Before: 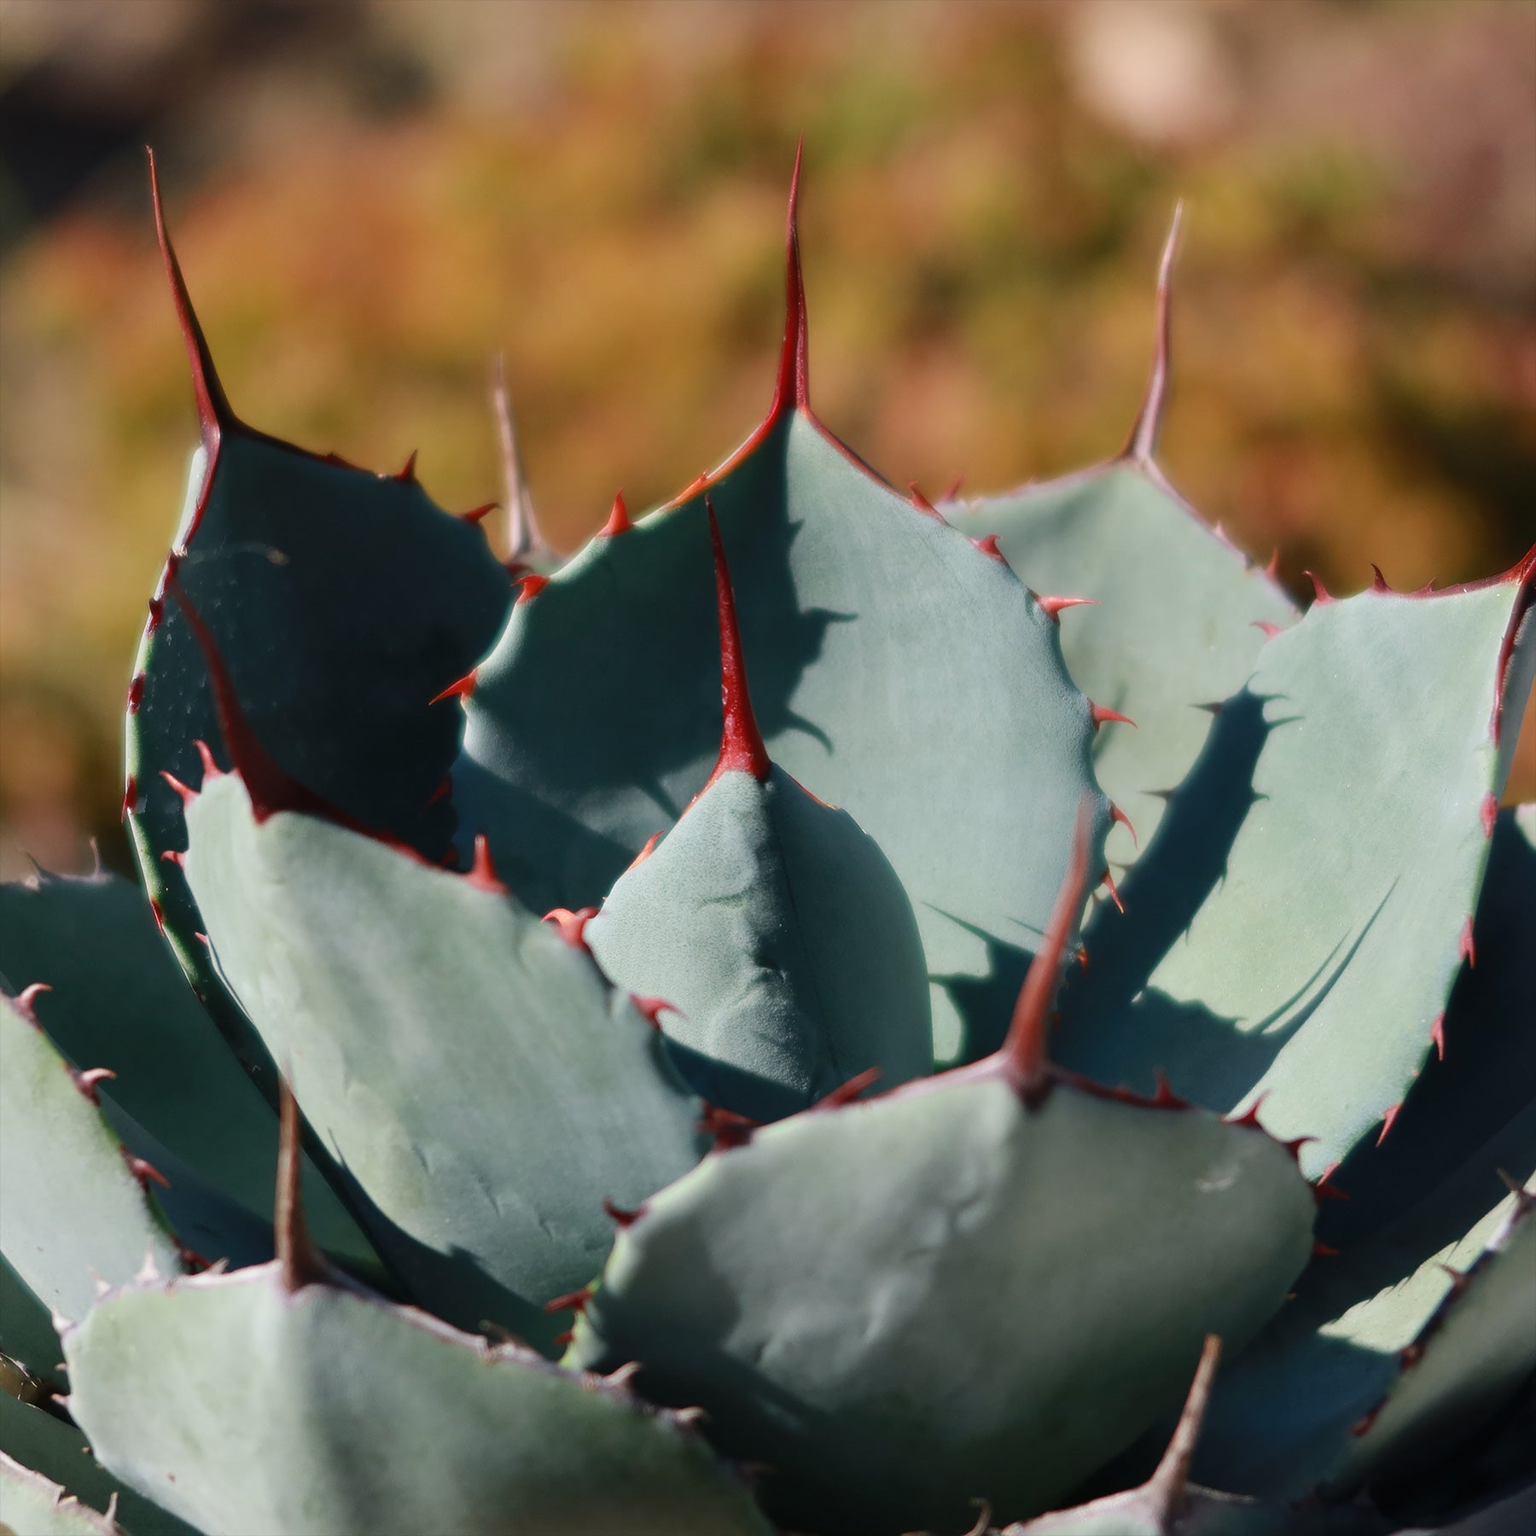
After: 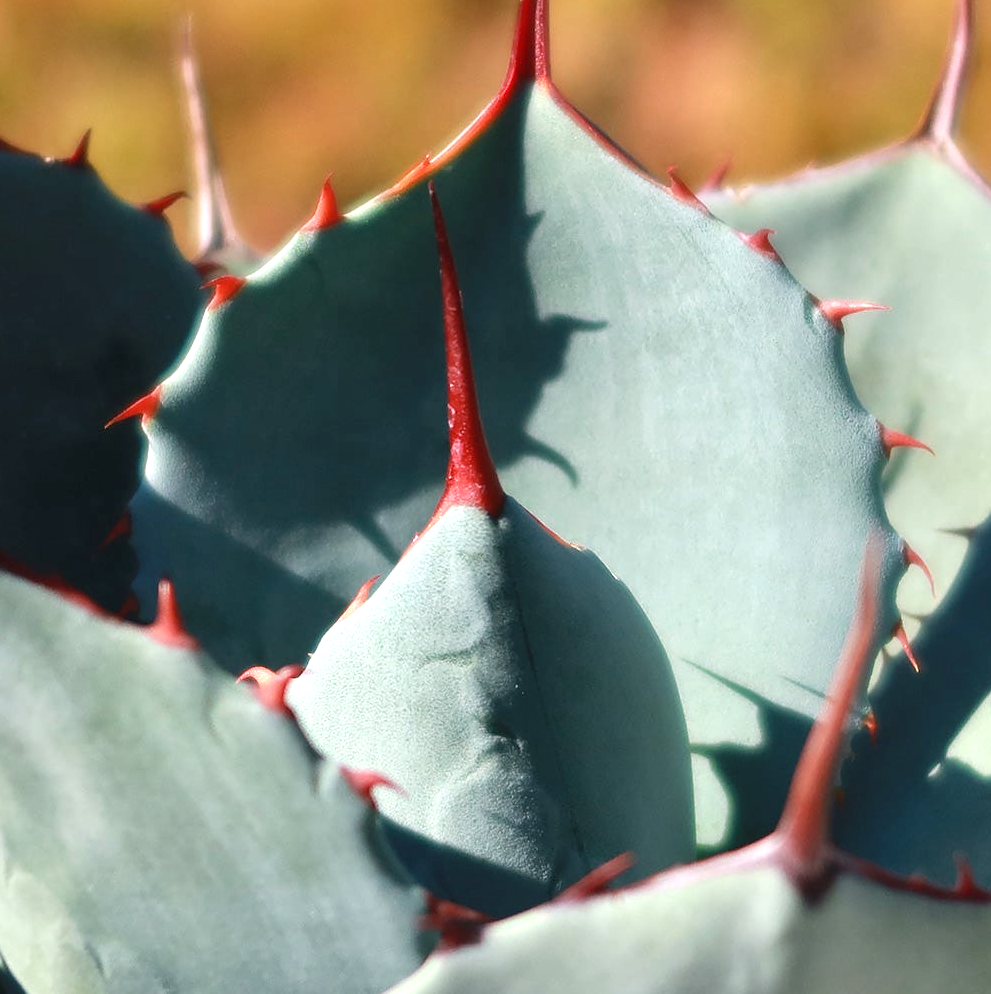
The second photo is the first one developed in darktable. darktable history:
sharpen: radius 0.988
local contrast: mode bilateral grid, contrast 20, coarseness 51, detail 120%, midtone range 0.2
exposure: exposure 0.725 EV, compensate highlight preservation false
crop and rotate: left 22.12%, top 22.116%, right 22.771%, bottom 22.621%
